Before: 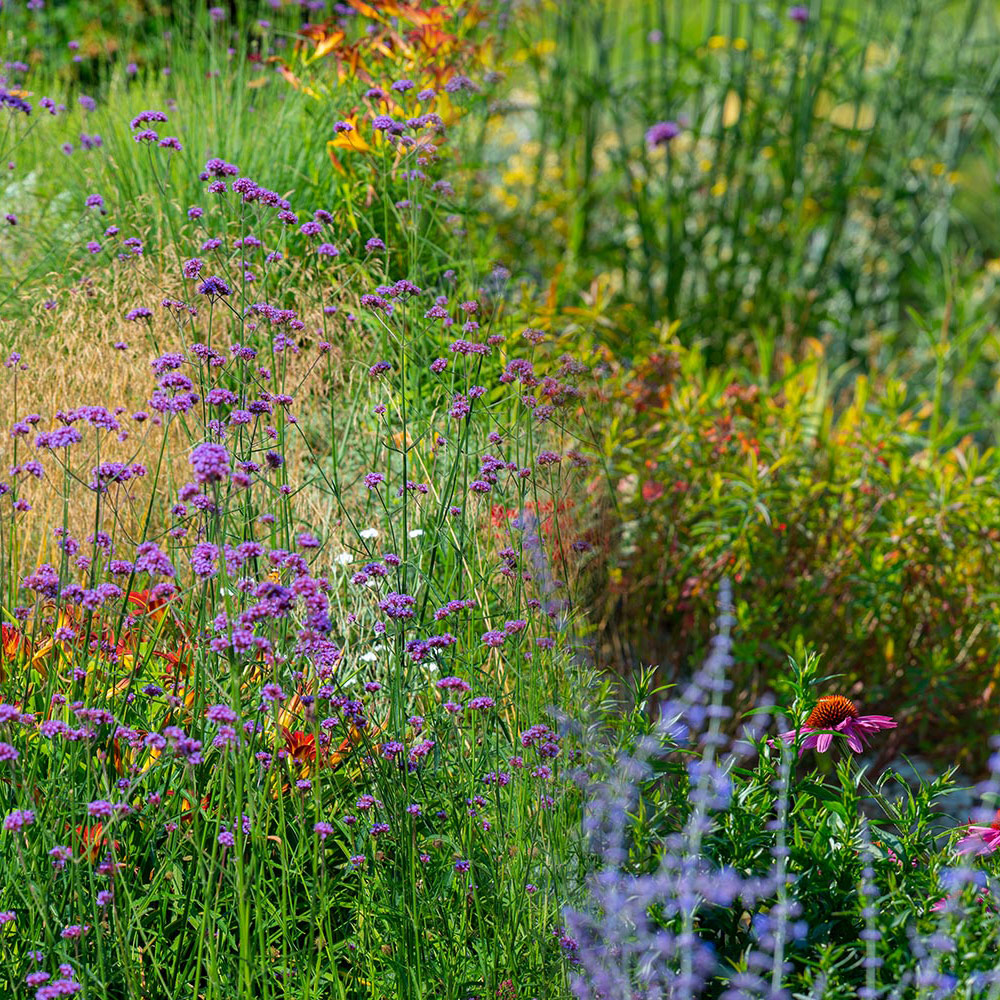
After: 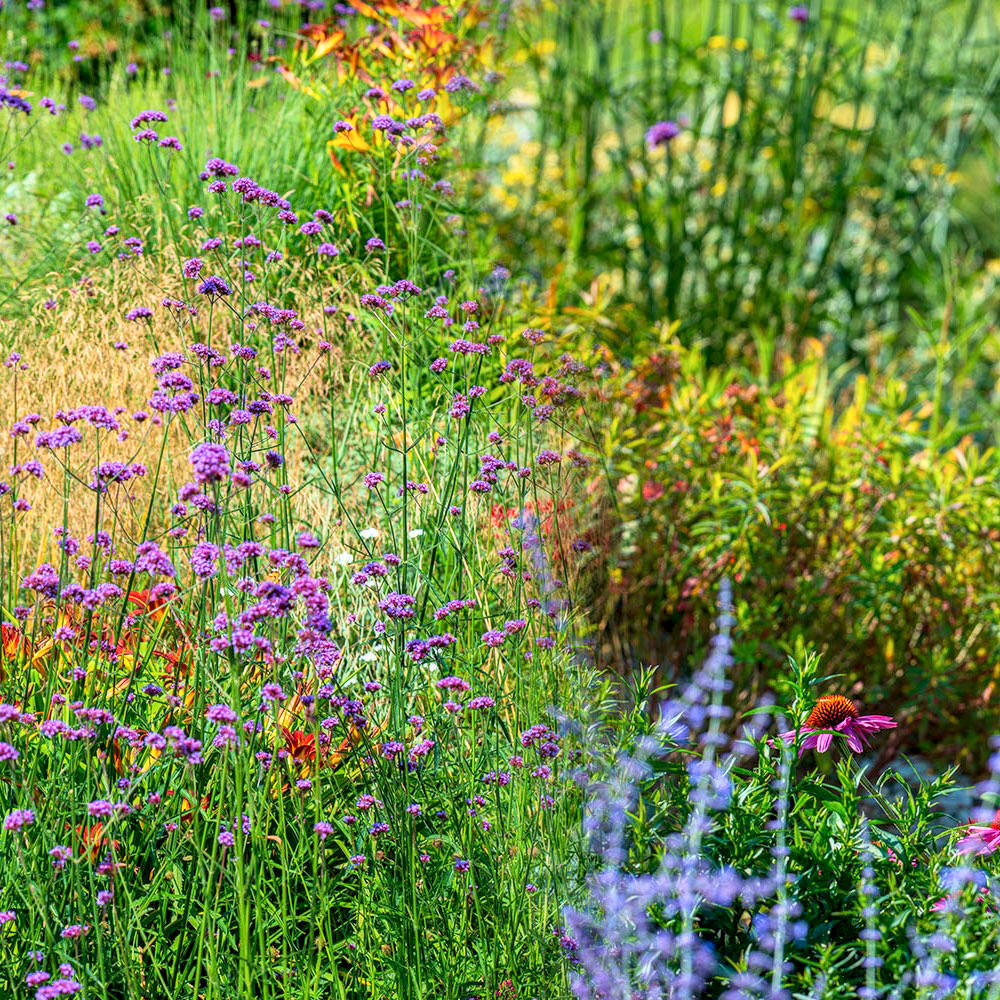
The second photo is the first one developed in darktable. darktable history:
local contrast: detail 130%
base curve: curves: ch0 [(0, 0) (0.088, 0.125) (0.176, 0.251) (0.354, 0.501) (0.613, 0.749) (1, 0.877)]
velvia: on, module defaults
